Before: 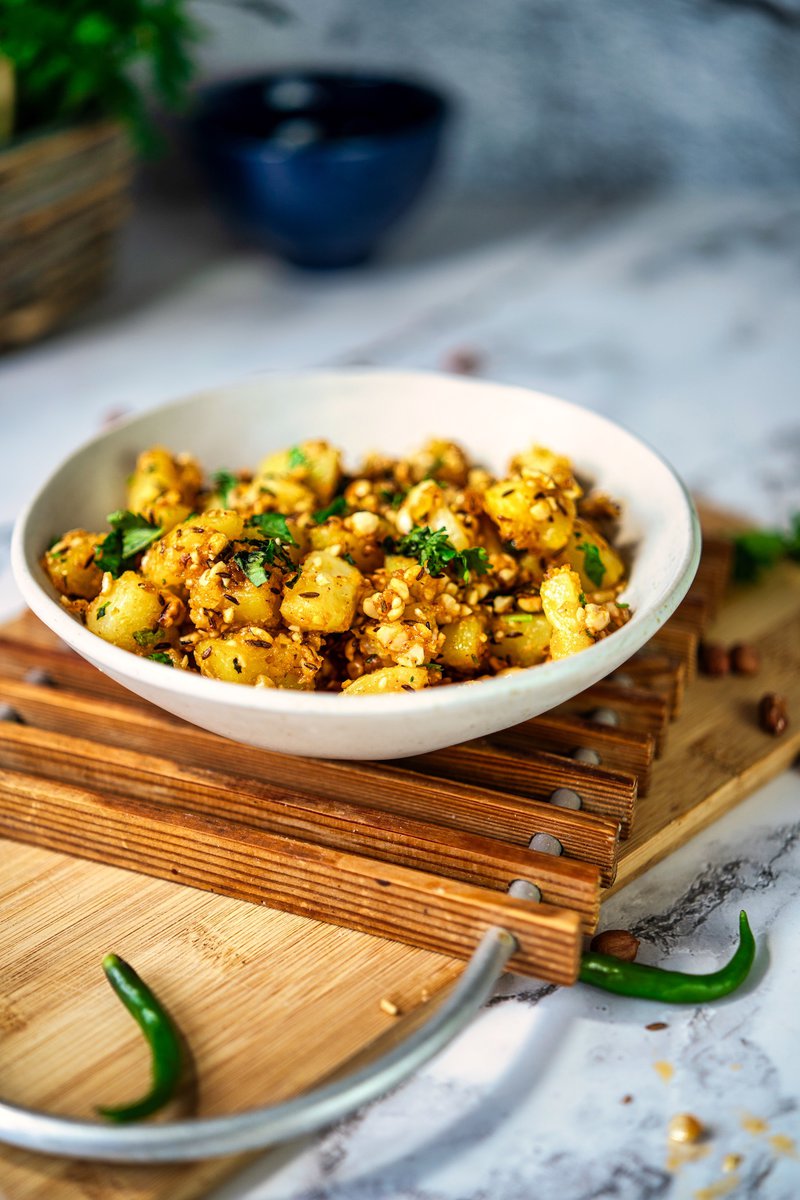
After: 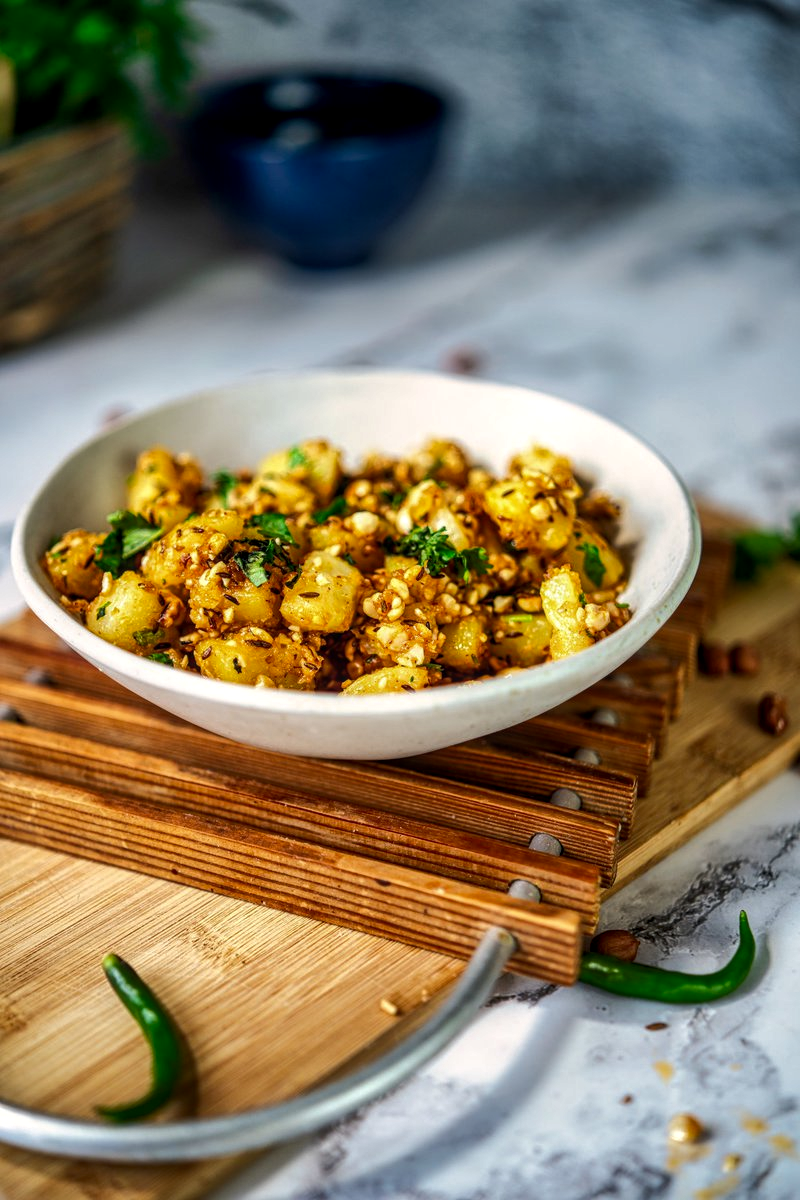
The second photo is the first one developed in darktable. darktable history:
tone curve: curves: ch0 [(0, 0) (0.003, 0.002) (0.011, 0.009) (0.025, 0.021) (0.044, 0.037) (0.069, 0.058) (0.1, 0.084) (0.136, 0.114) (0.177, 0.149) (0.224, 0.188) (0.277, 0.232) (0.335, 0.281) (0.399, 0.341) (0.468, 0.416) (0.543, 0.496) (0.623, 0.574) (0.709, 0.659) (0.801, 0.754) (0.898, 0.876) (1, 1)], color space Lab, independent channels, preserve colors none
tone equalizer: edges refinement/feathering 500, mask exposure compensation -1.57 EV, preserve details no
local contrast: on, module defaults
